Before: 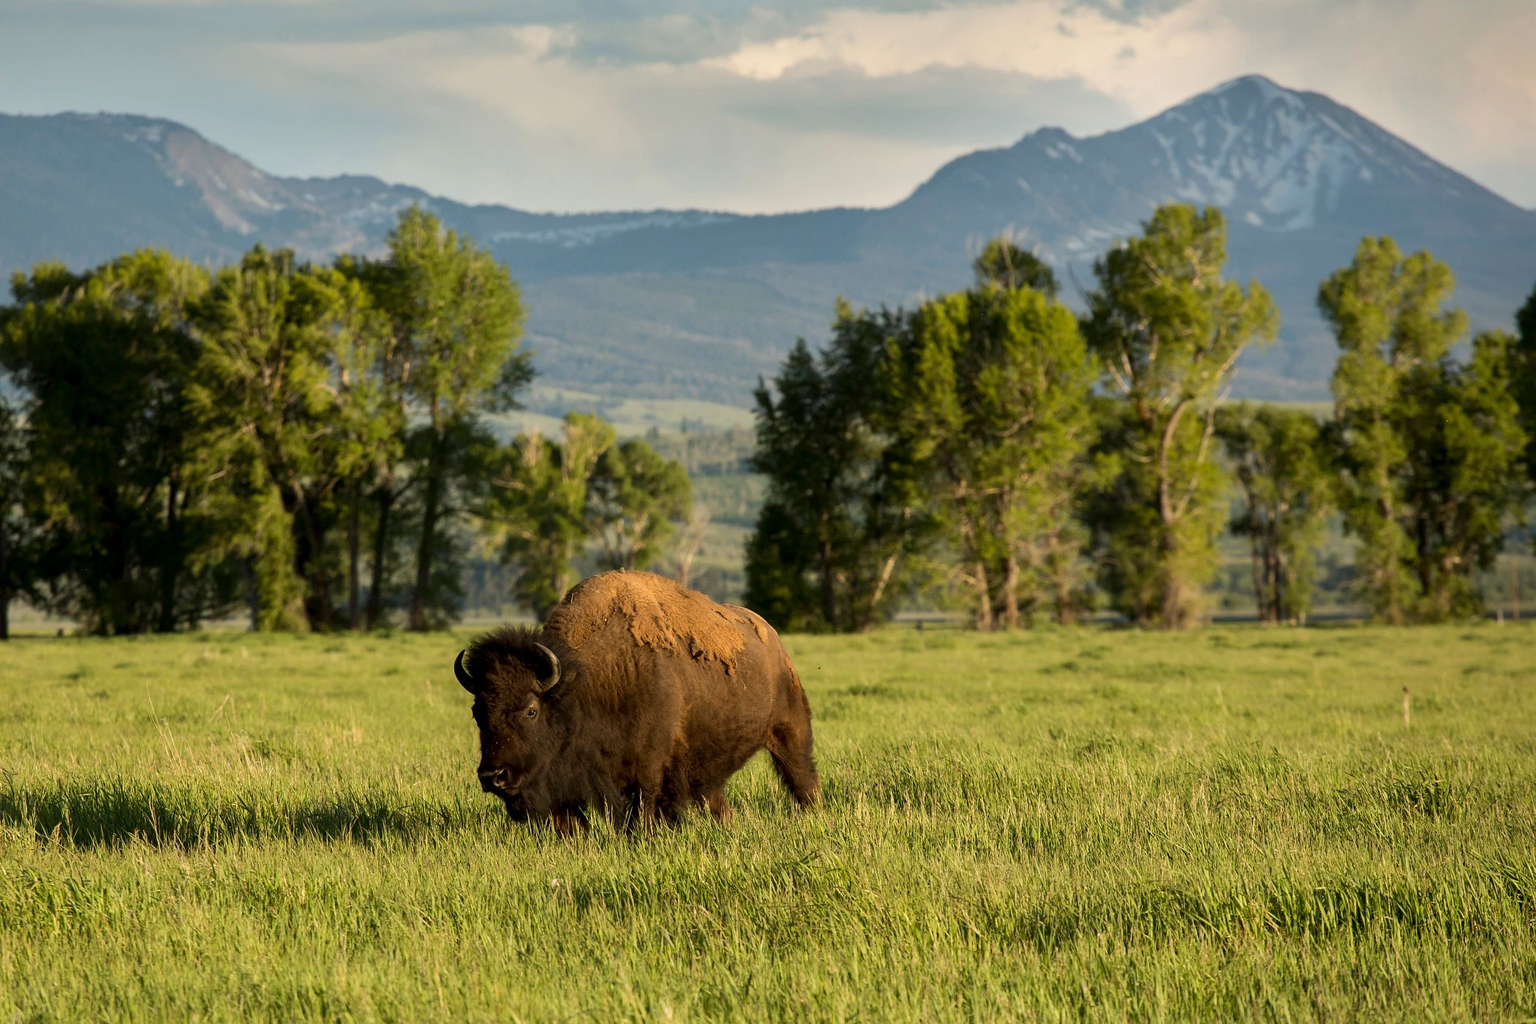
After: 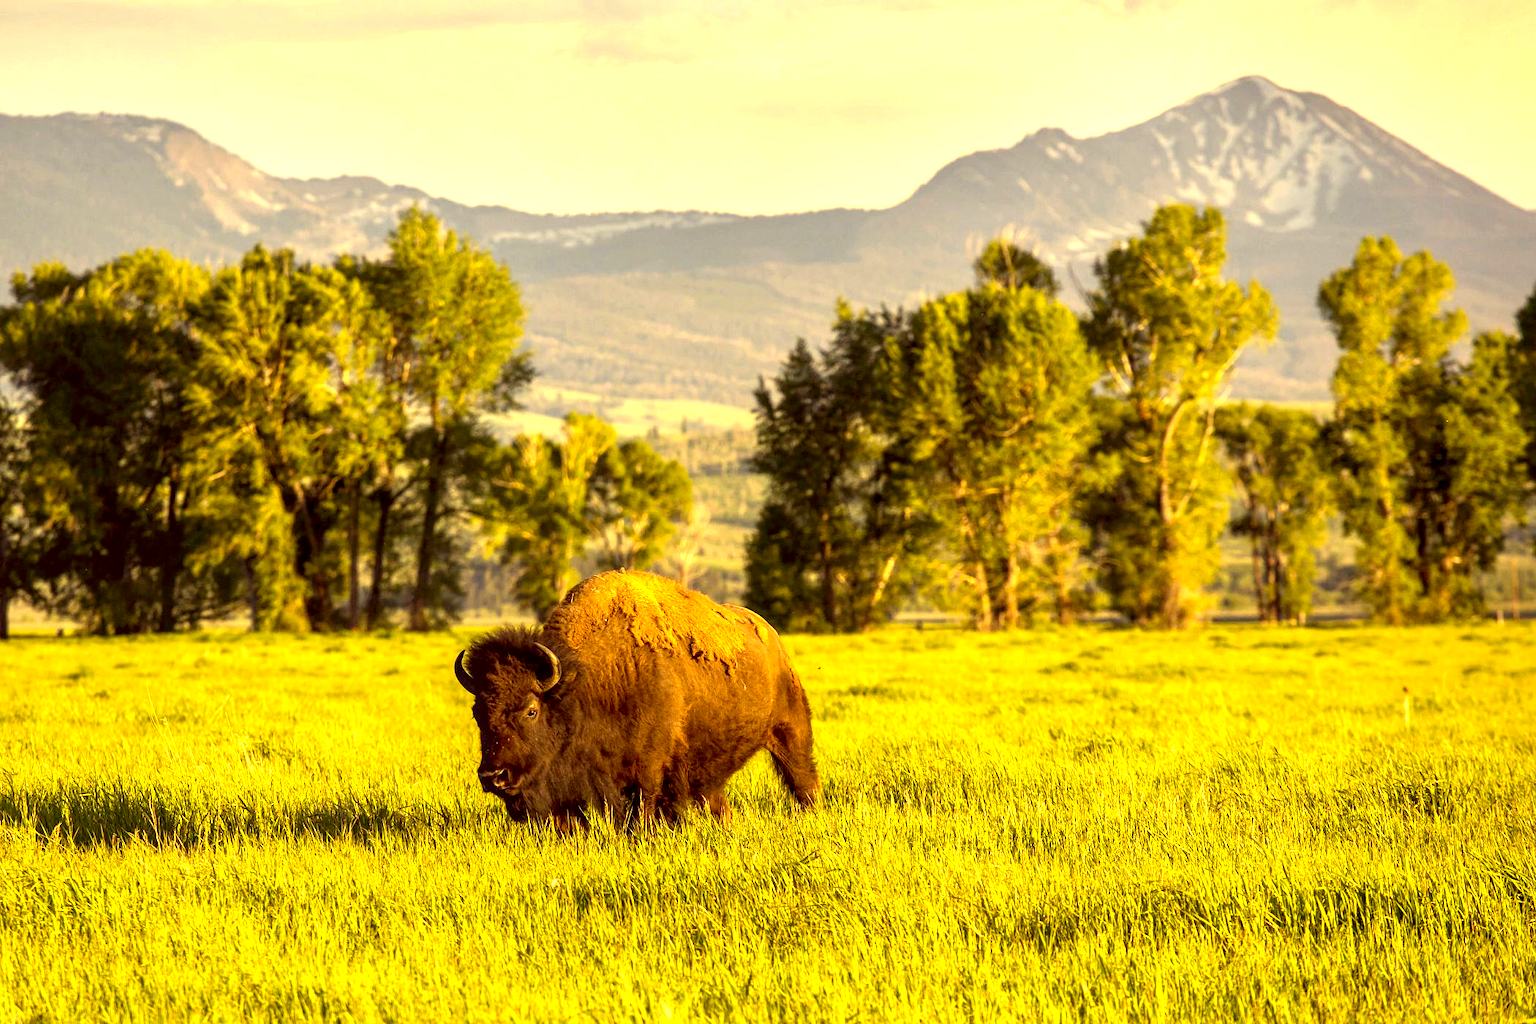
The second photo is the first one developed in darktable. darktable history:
exposure: black level correction 0.001, exposure 1.312 EV, compensate exposure bias true, compensate highlight preservation false
color correction: highlights a* 10.01, highlights b* 38.54, shadows a* 13.93, shadows b* 3.24
local contrast: on, module defaults
